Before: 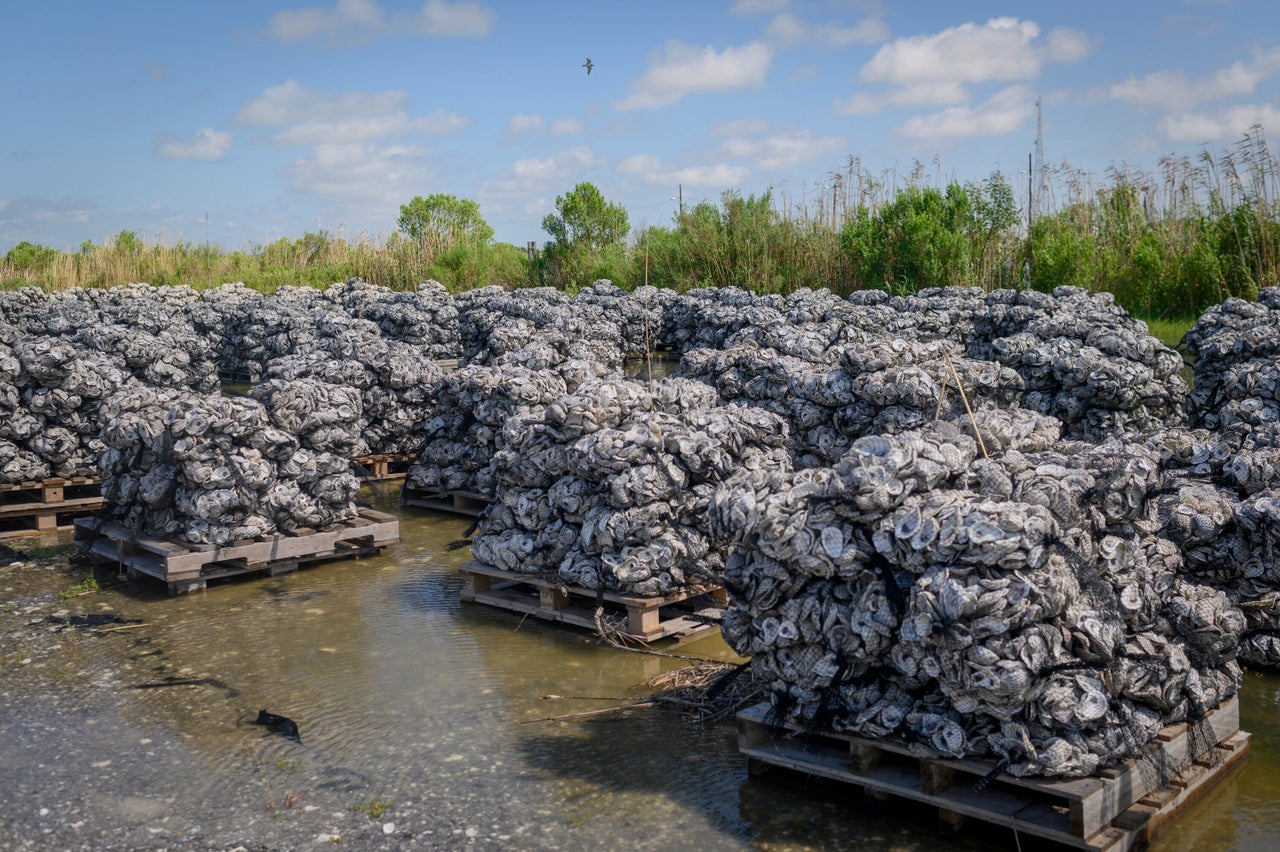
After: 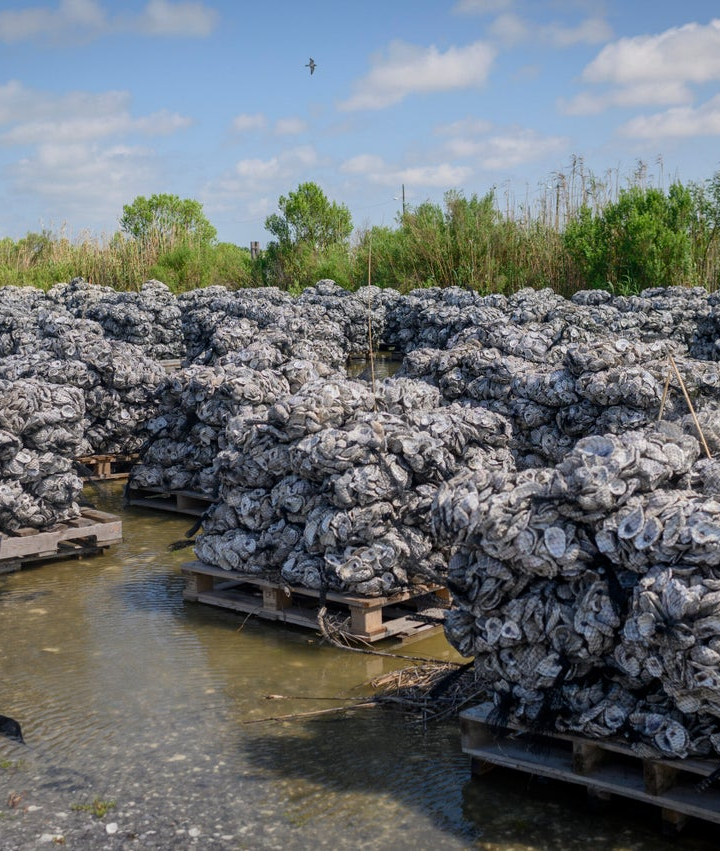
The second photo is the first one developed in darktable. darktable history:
crop: left 21.652%, right 22.038%, bottom 0.015%
